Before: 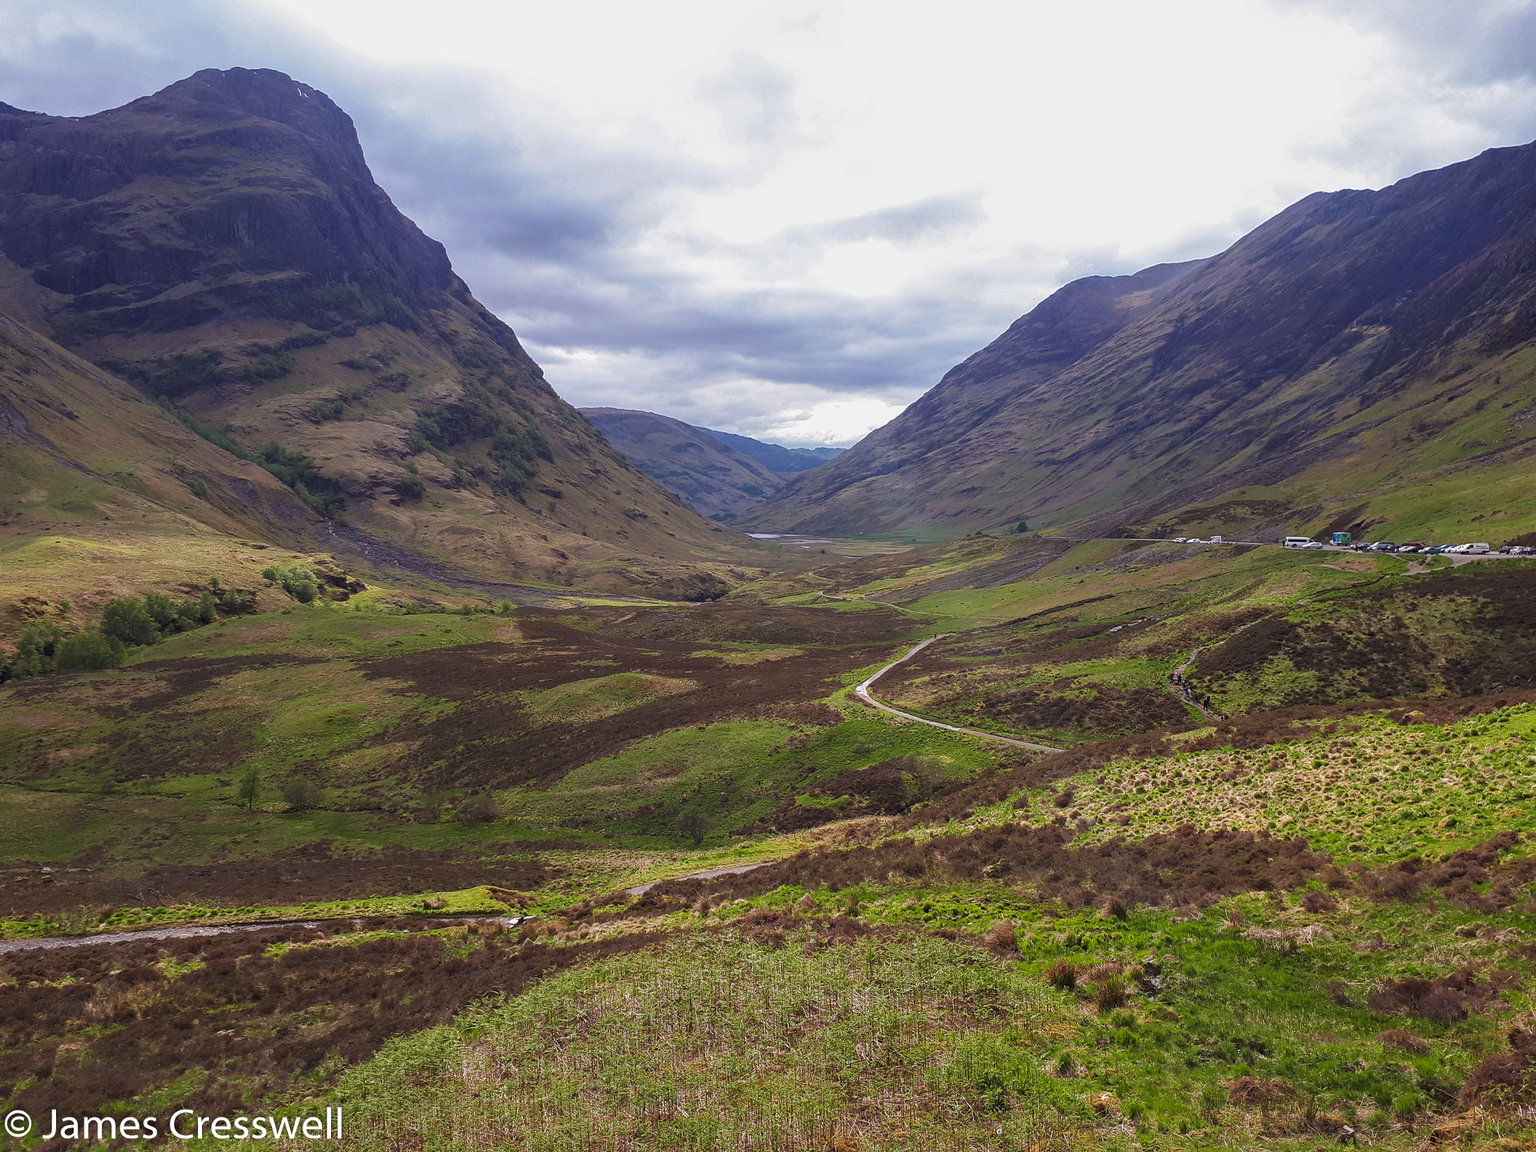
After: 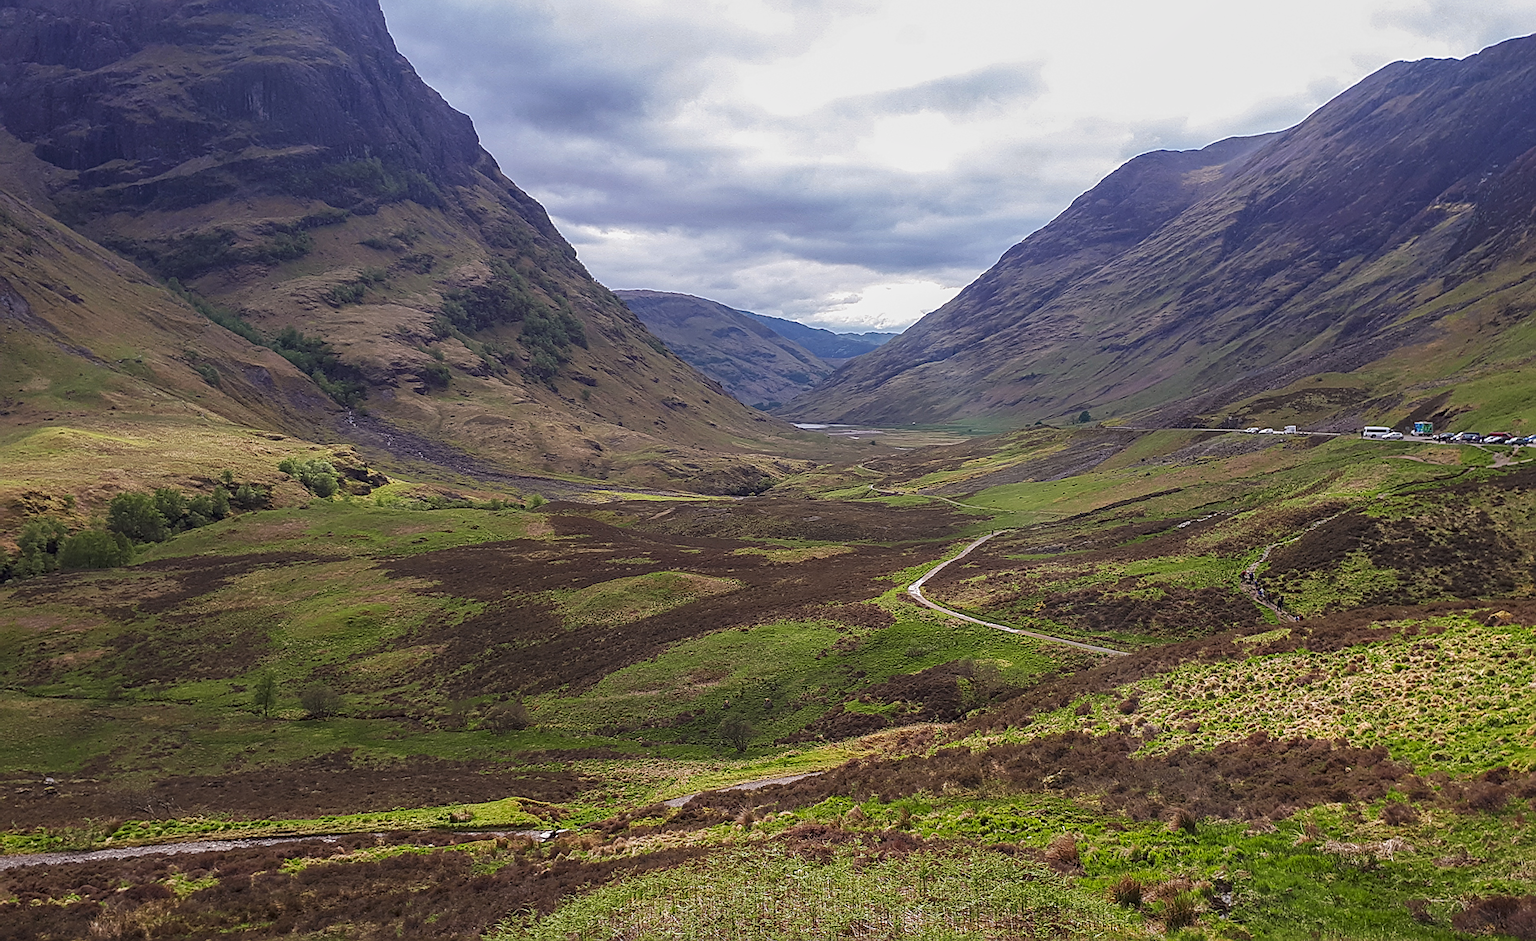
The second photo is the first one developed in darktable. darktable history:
sharpen: amount 0.55
local contrast: detail 110%
crop and rotate: angle 0.03°, top 11.643%, right 5.651%, bottom 11.189%
